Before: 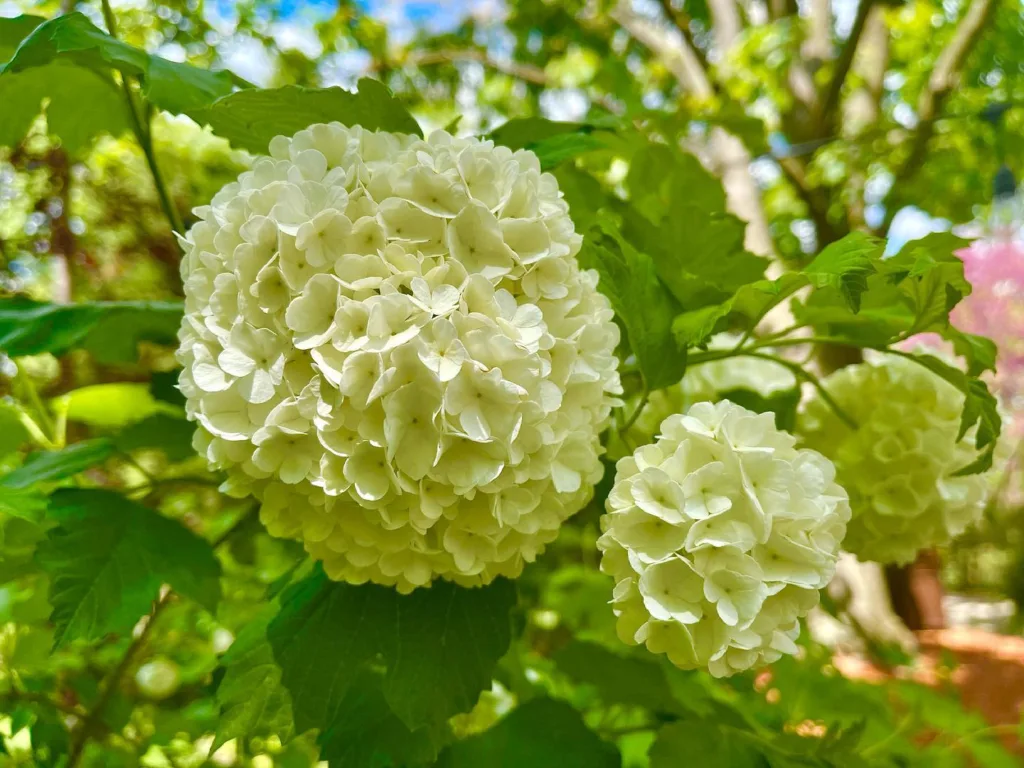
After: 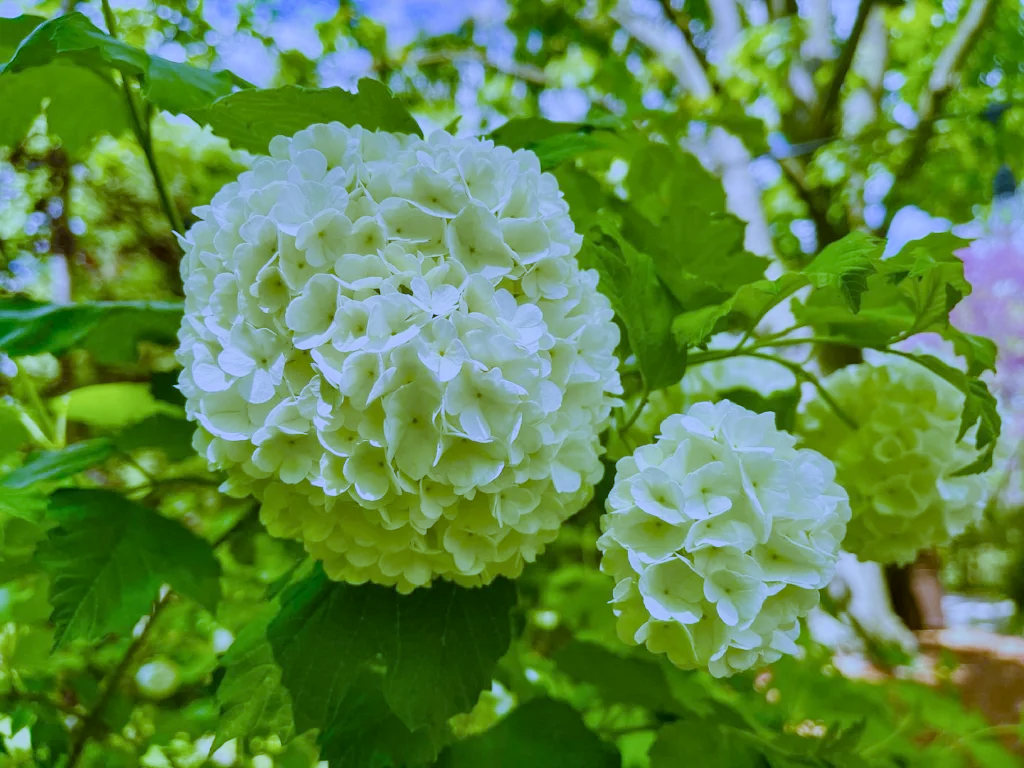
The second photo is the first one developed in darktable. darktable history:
white balance: red 0.766, blue 1.537
filmic rgb: black relative exposure -7.65 EV, white relative exposure 4.56 EV, hardness 3.61
local contrast: highlights 100%, shadows 100%, detail 120%, midtone range 0.2
